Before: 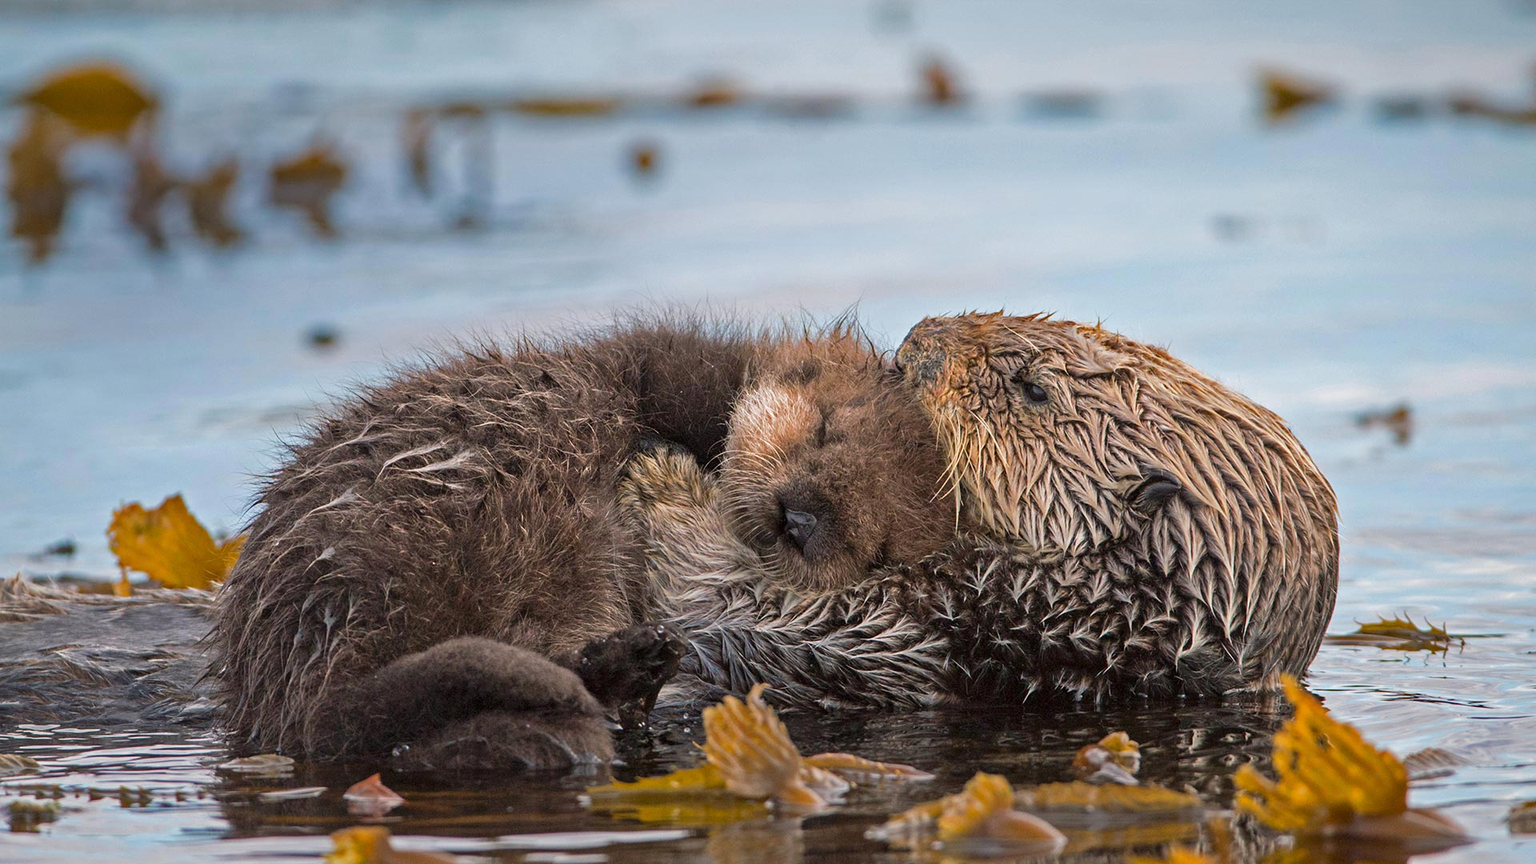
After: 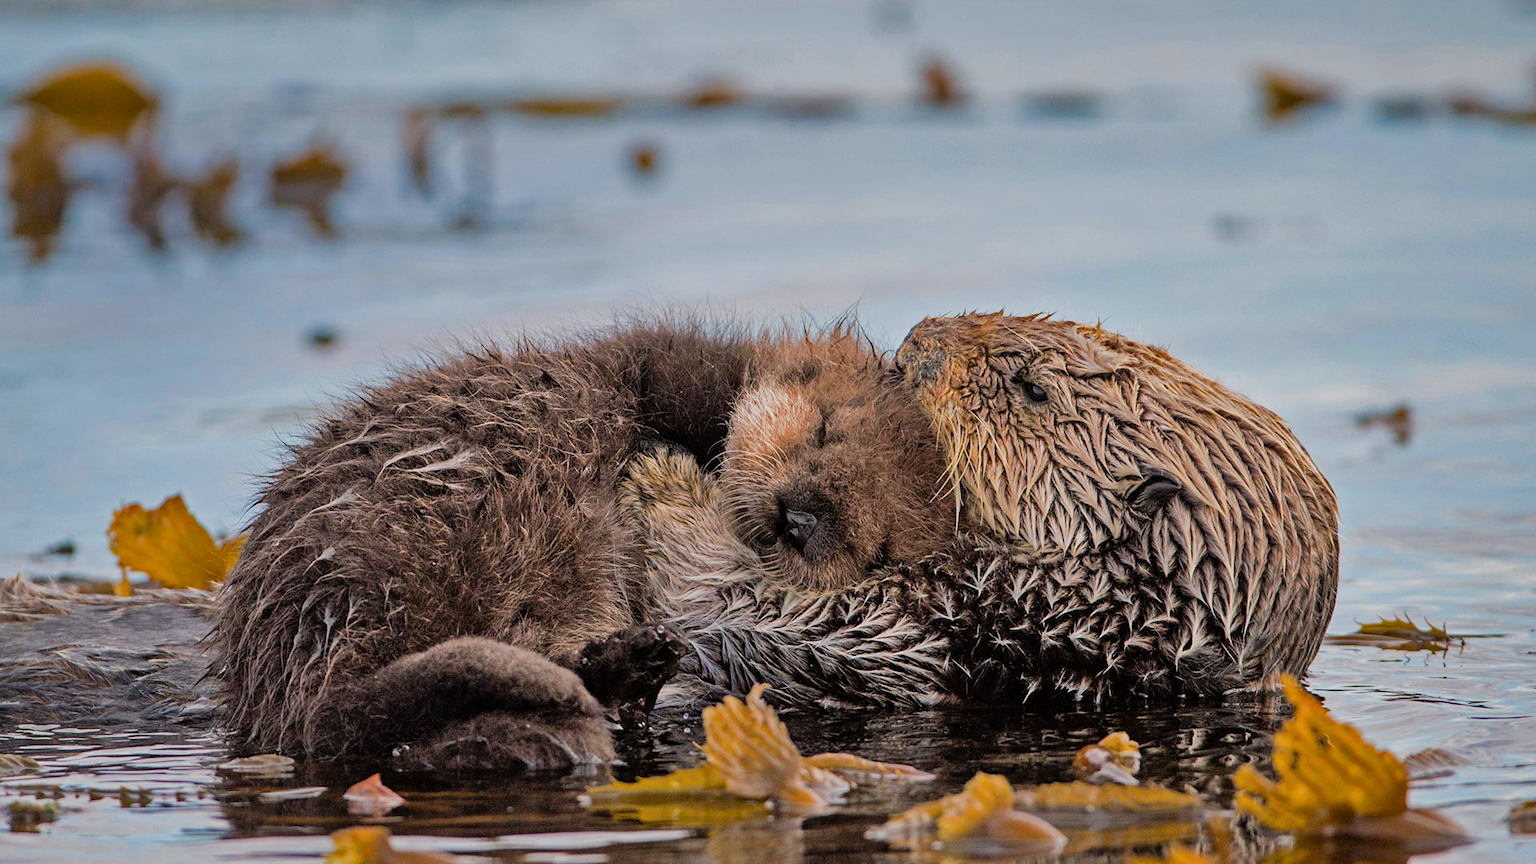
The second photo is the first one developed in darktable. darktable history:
filmic rgb: black relative exposure -7.91 EV, white relative exposure 4.08 EV, threshold 2.95 EV, hardness 4.05, latitude 51.79%, contrast 1.011, shadows ↔ highlights balance 5.77%, contrast in shadows safe, enable highlight reconstruction true
color balance rgb: power › chroma 0.313%, power › hue 23.51°, perceptual saturation grading › global saturation 0.156%, global vibrance 20%
shadows and highlights: low approximation 0.01, soften with gaussian
